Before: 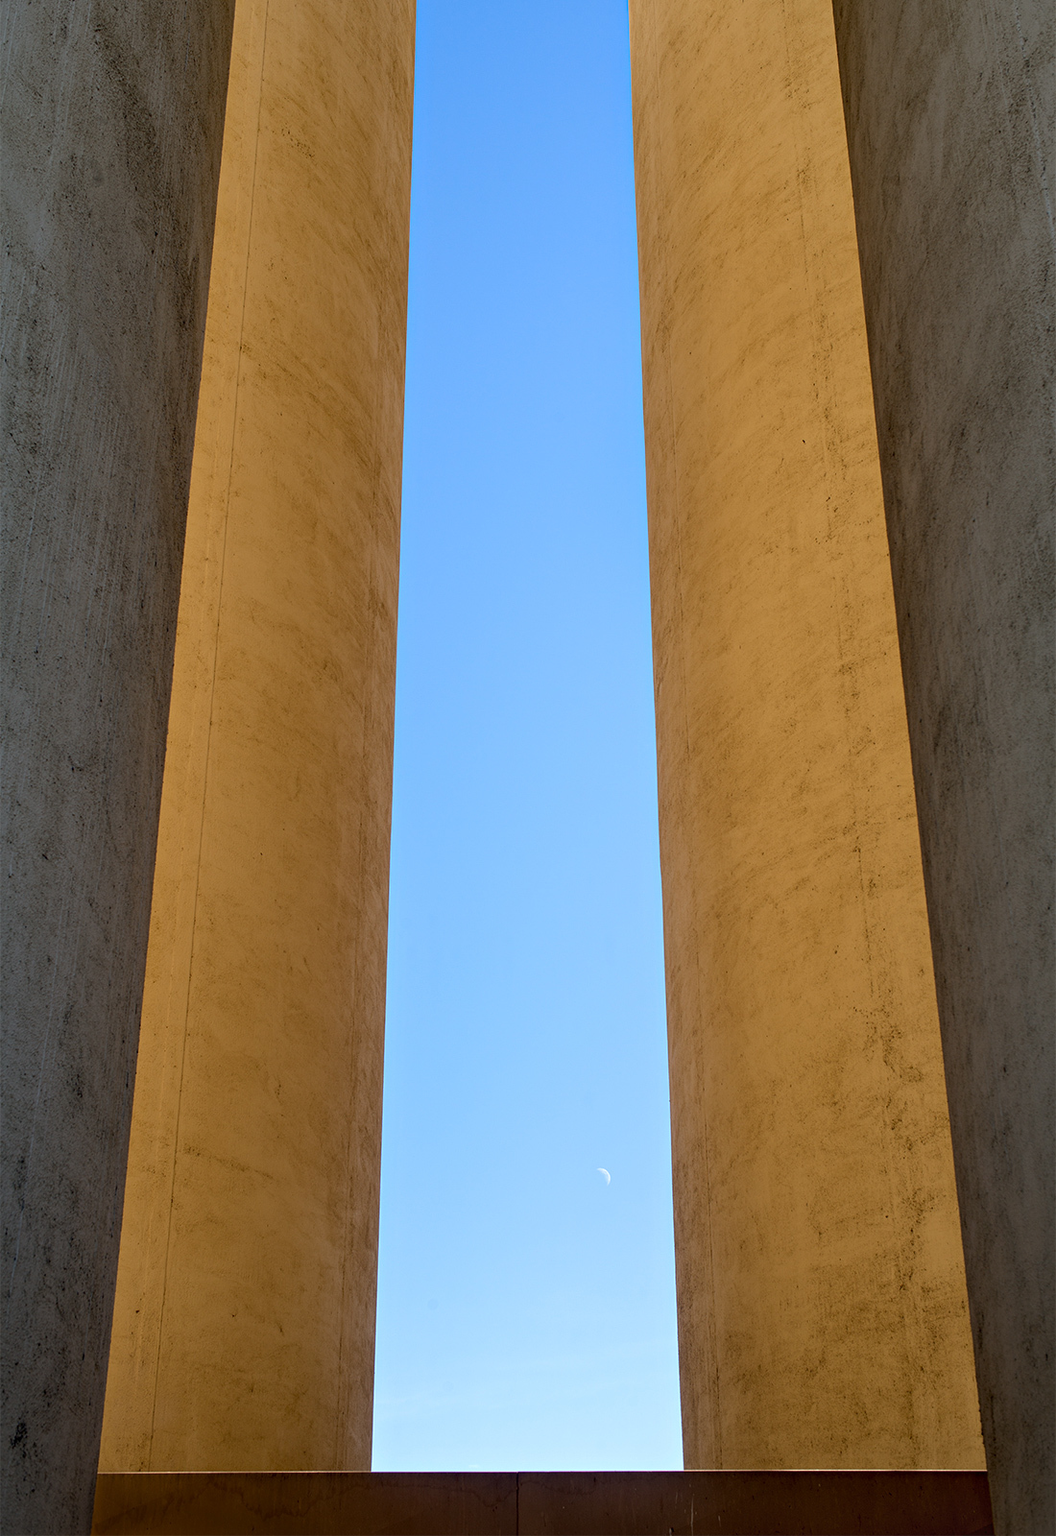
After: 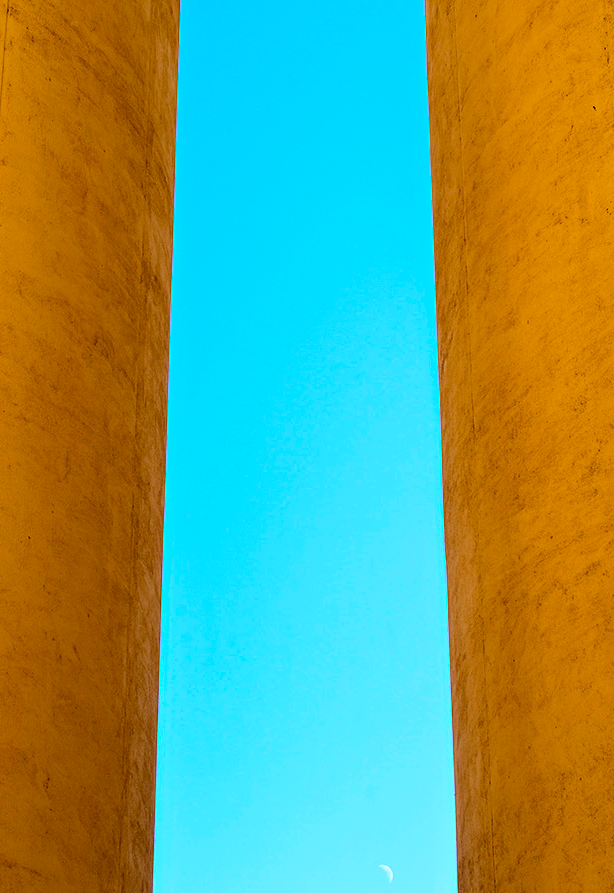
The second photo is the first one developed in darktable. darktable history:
crop and rotate: left 22.13%, top 22.054%, right 22.026%, bottom 22.102%
contrast brightness saturation: contrast 0.26, brightness 0.02, saturation 0.87
